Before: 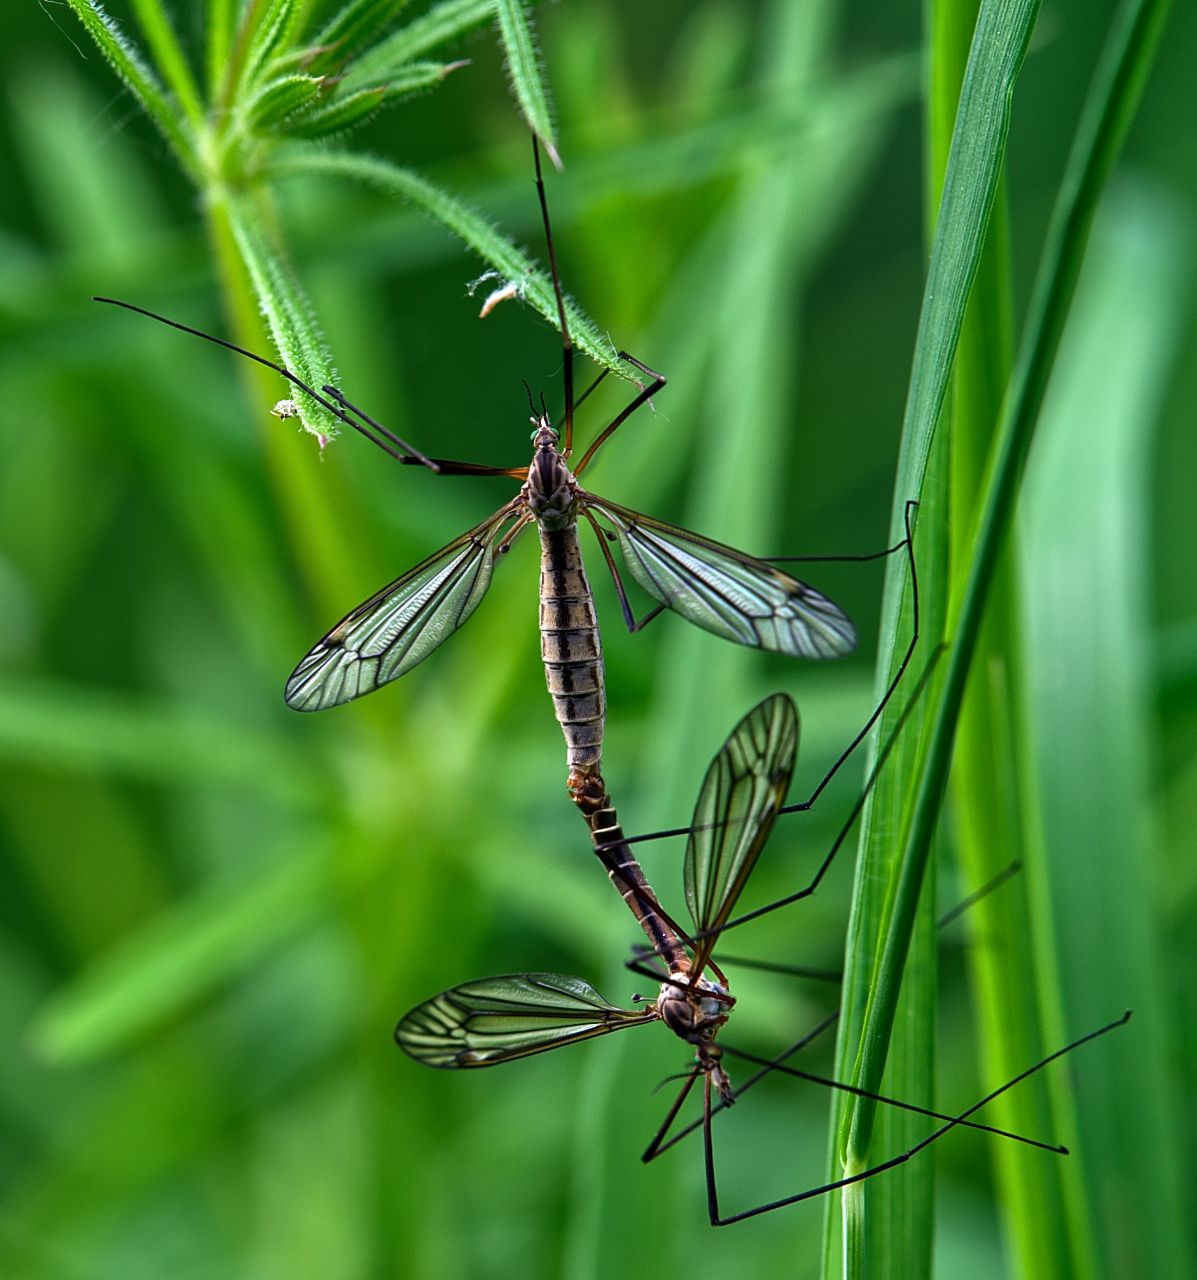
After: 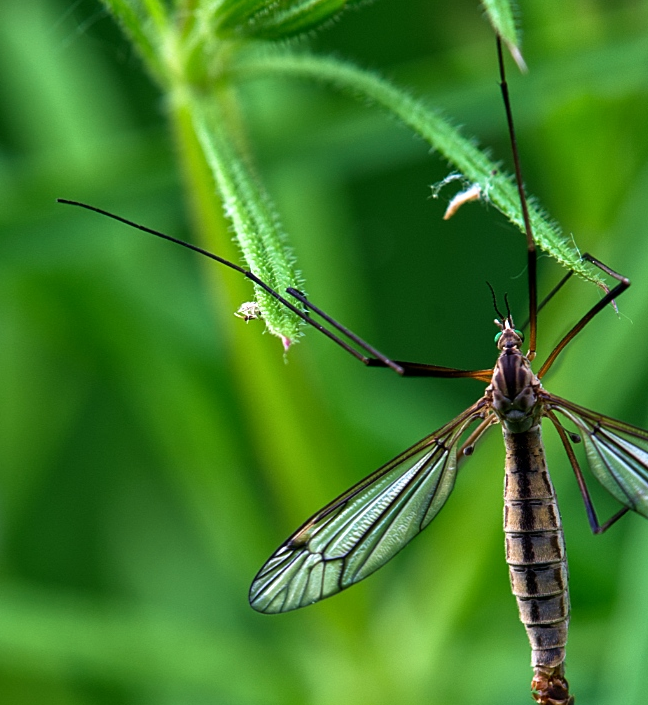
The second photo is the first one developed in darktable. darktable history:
crop and rotate: left 3.046%, top 7.684%, right 42.801%, bottom 37.182%
velvia: on, module defaults
